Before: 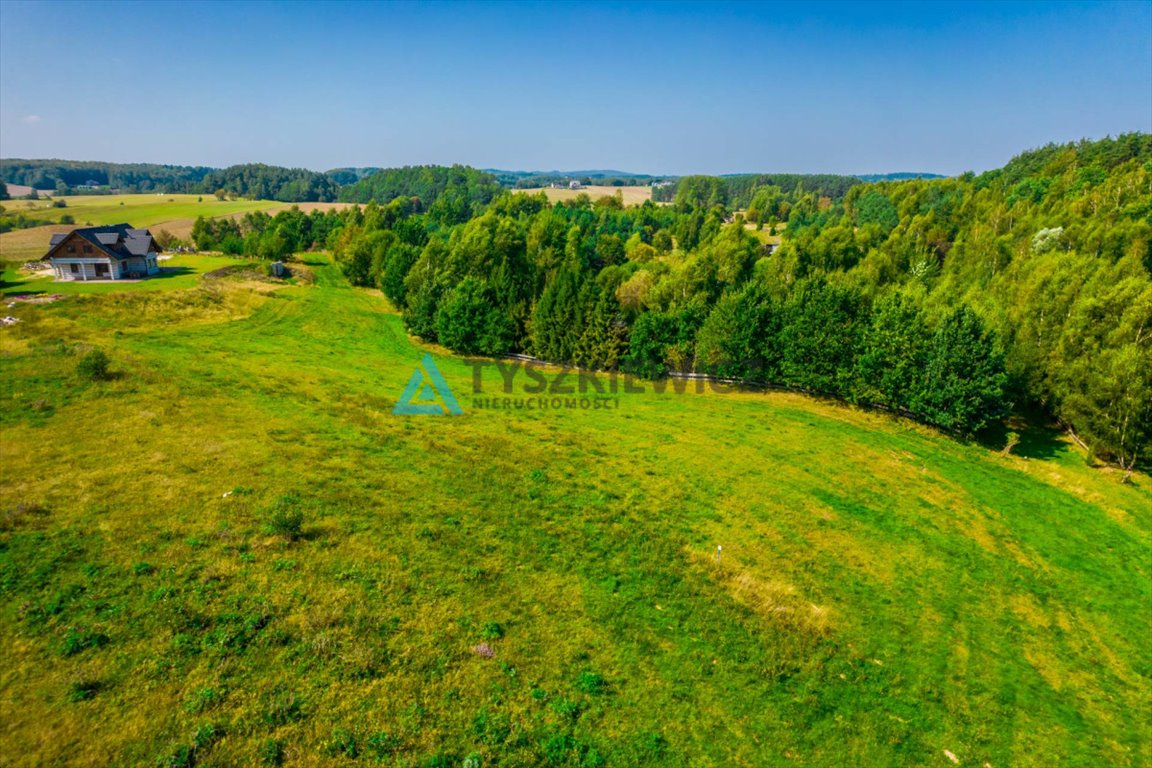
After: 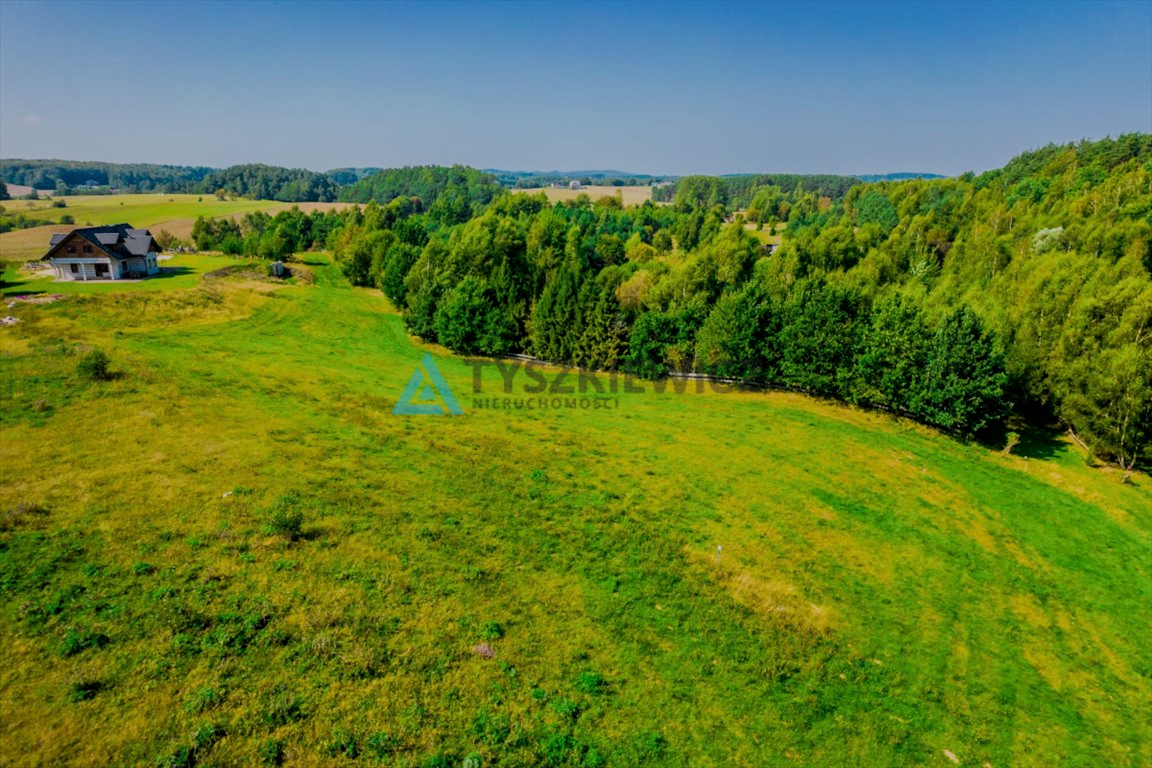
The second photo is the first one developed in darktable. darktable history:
filmic rgb: middle gray luminance 29.82%, black relative exposure -8.96 EV, white relative exposure 6.98 EV, target black luminance 0%, hardness 2.94, latitude 1.48%, contrast 0.963, highlights saturation mix 5.09%, shadows ↔ highlights balance 11.36%
